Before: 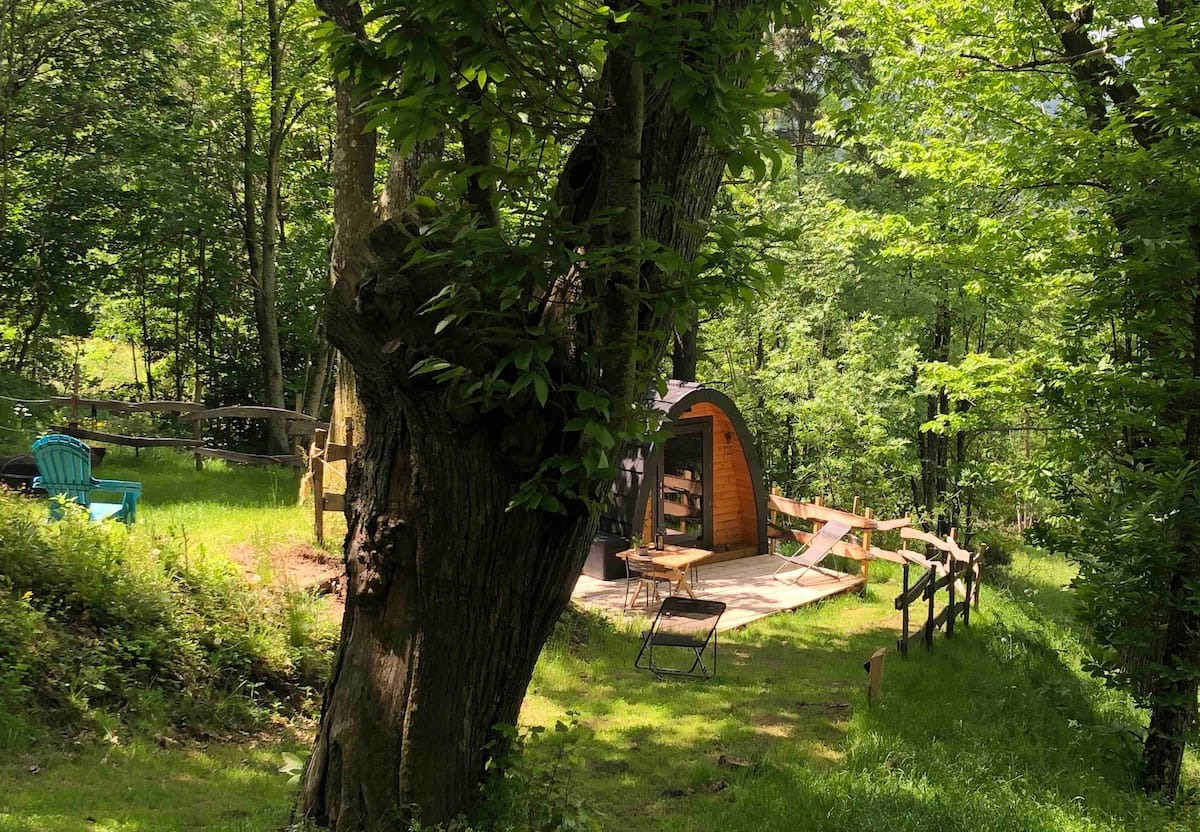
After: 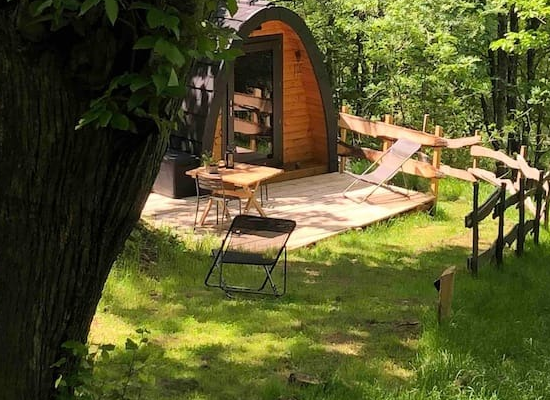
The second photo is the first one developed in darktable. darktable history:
crop: left 35.911%, top 46.002%, right 18.207%, bottom 5.858%
